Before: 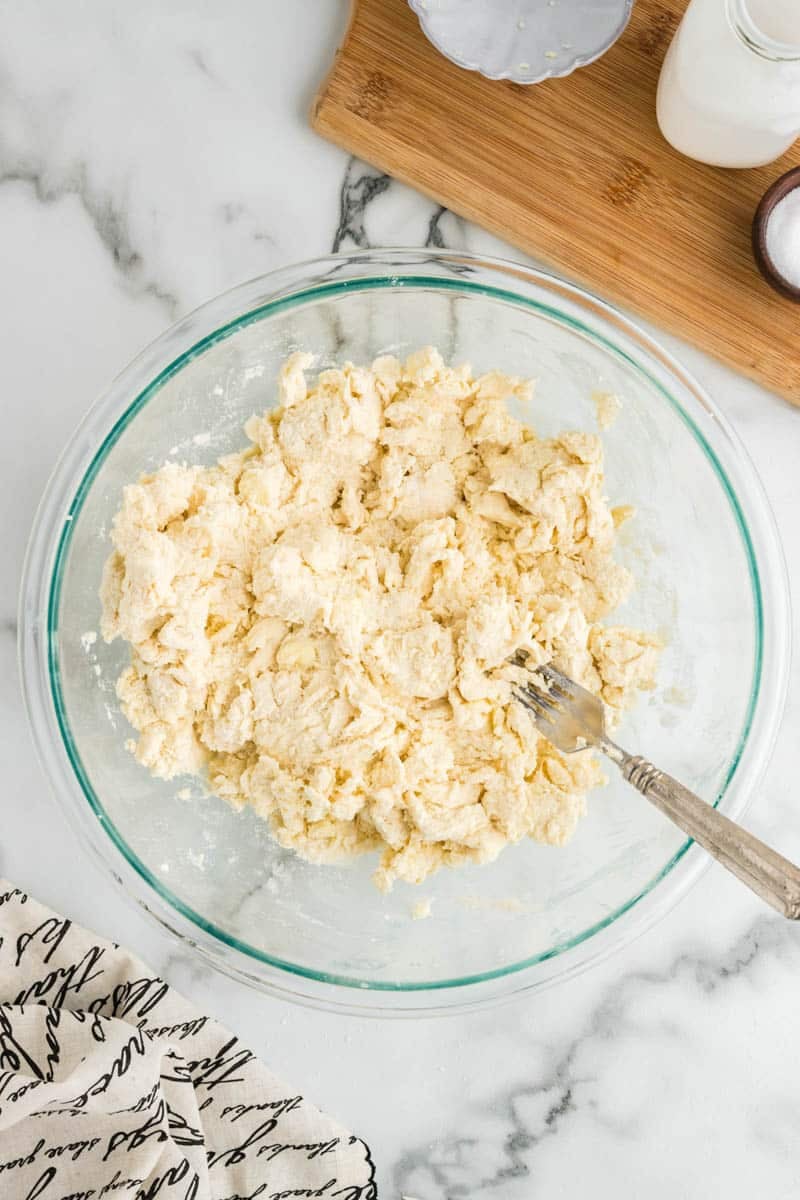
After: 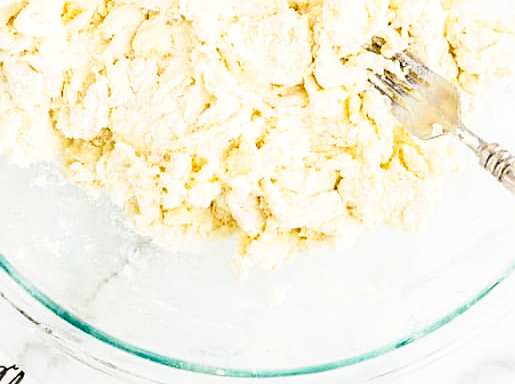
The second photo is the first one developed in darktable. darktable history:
crop: left 18.091%, top 51.13%, right 17.525%, bottom 16.85%
sharpen: on, module defaults
base curve: curves: ch0 [(0, 0) (0.032, 0.037) (0.105, 0.228) (0.435, 0.76) (0.856, 0.983) (1, 1)], preserve colors none
